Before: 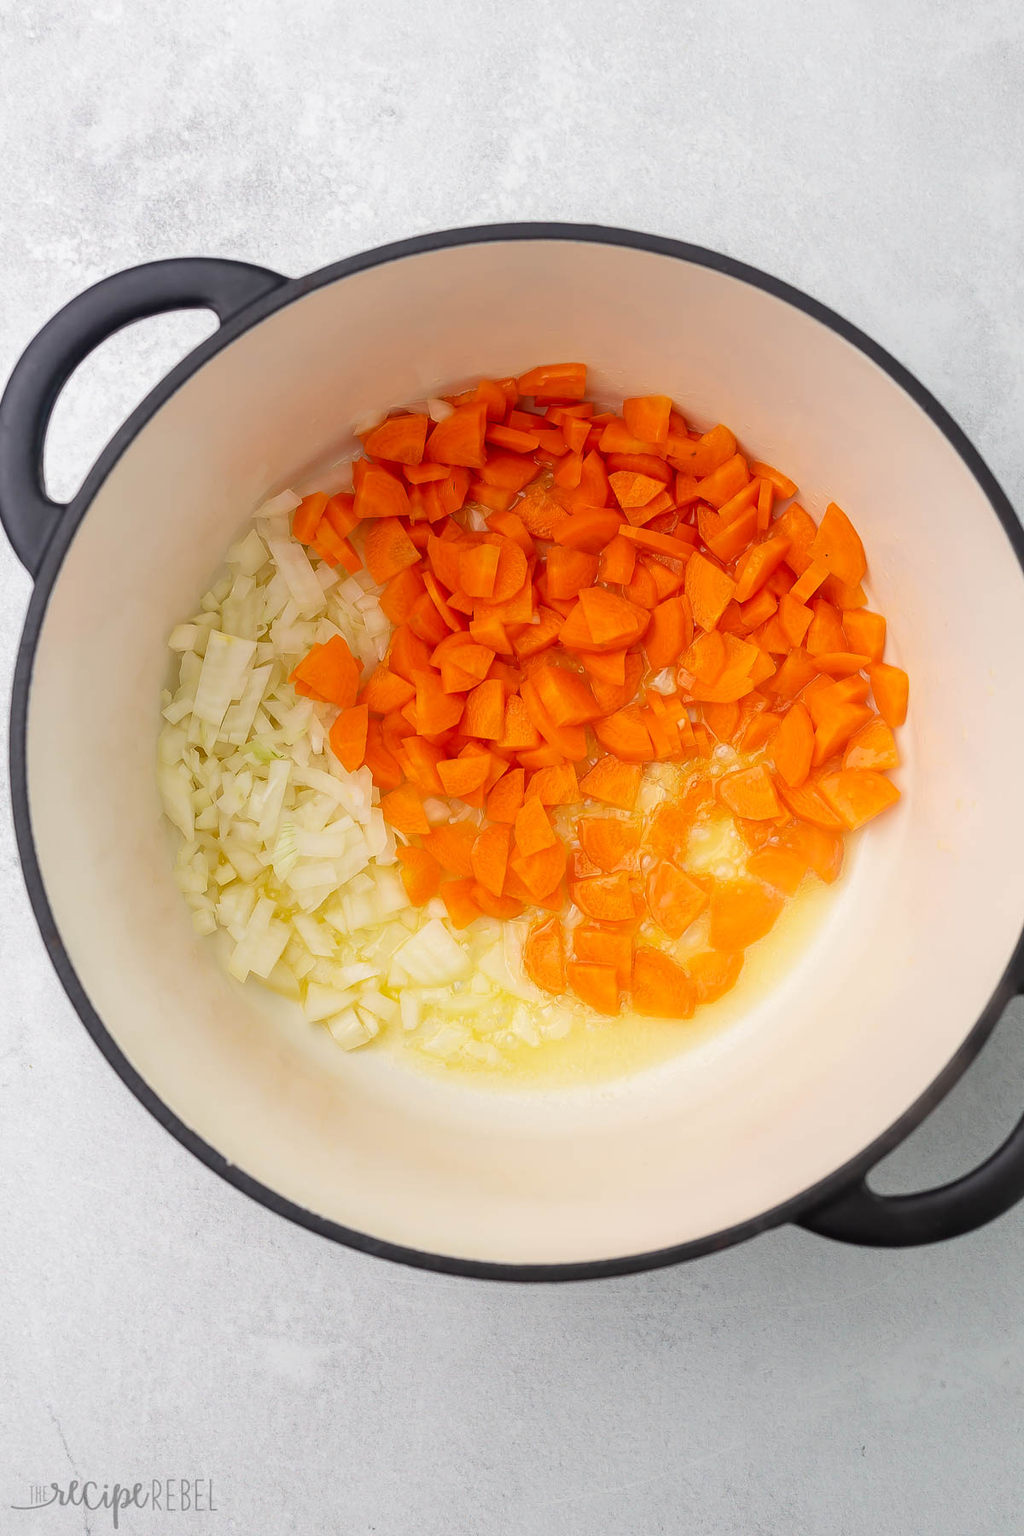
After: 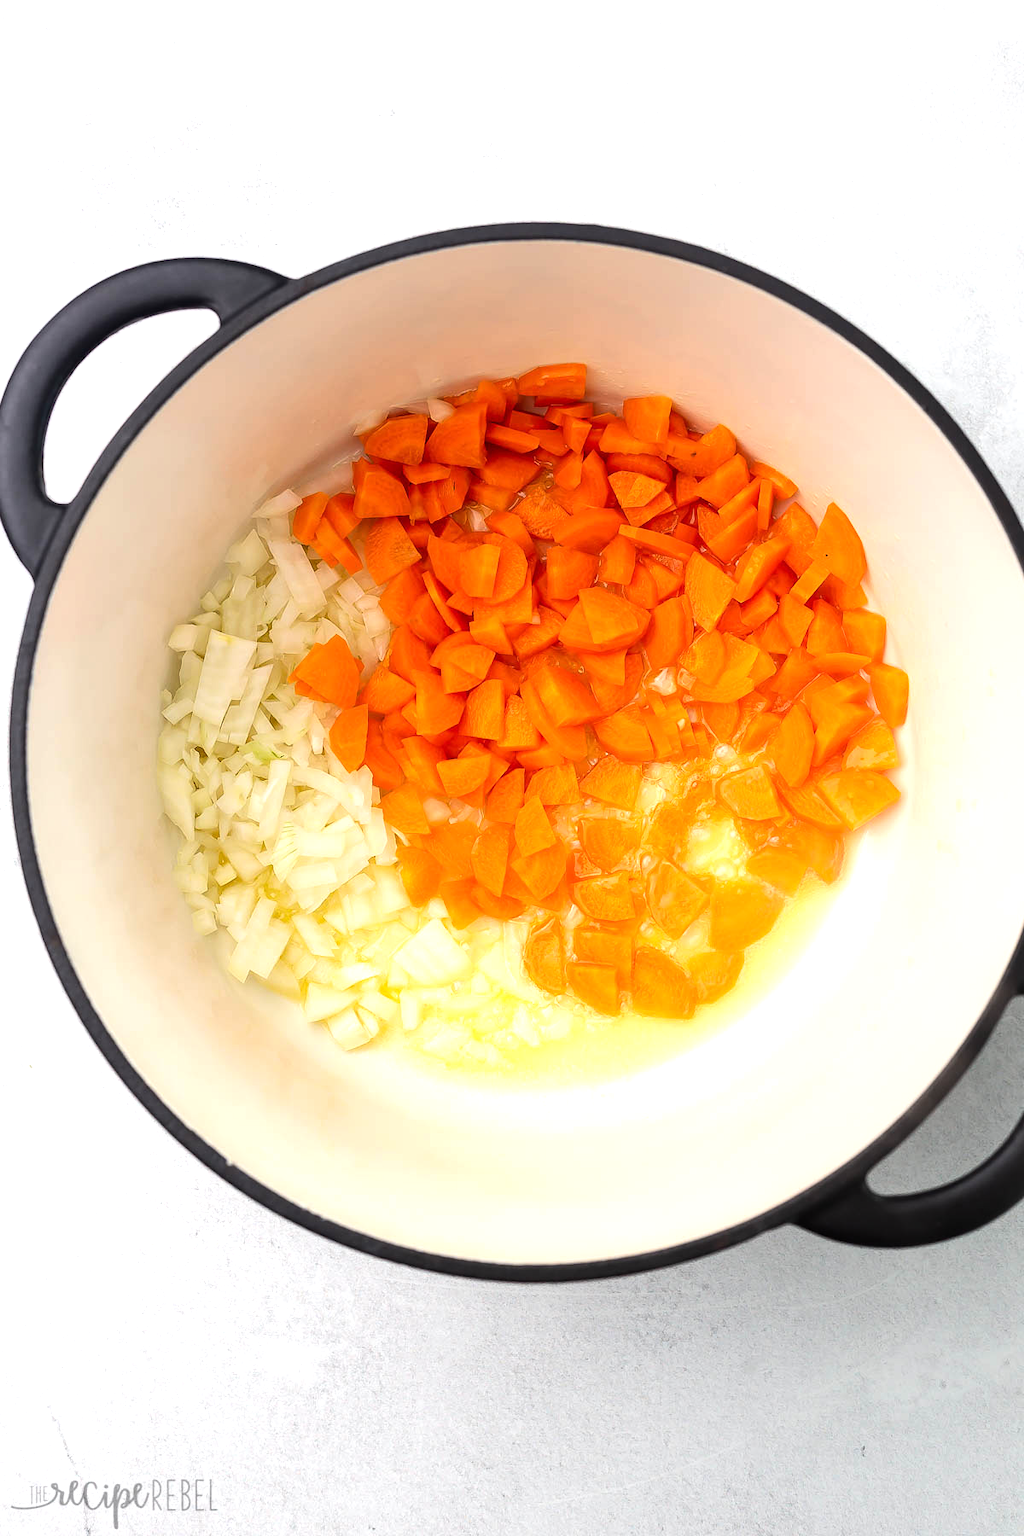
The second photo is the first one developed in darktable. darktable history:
tone equalizer: -8 EV -0.767 EV, -7 EV -0.726 EV, -6 EV -0.561 EV, -5 EV -0.371 EV, -3 EV 0.374 EV, -2 EV 0.6 EV, -1 EV 0.685 EV, +0 EV 0.734 EV, edges refinement/feathering 500, mask exposure compensation -1.57 EV, preserve details no
